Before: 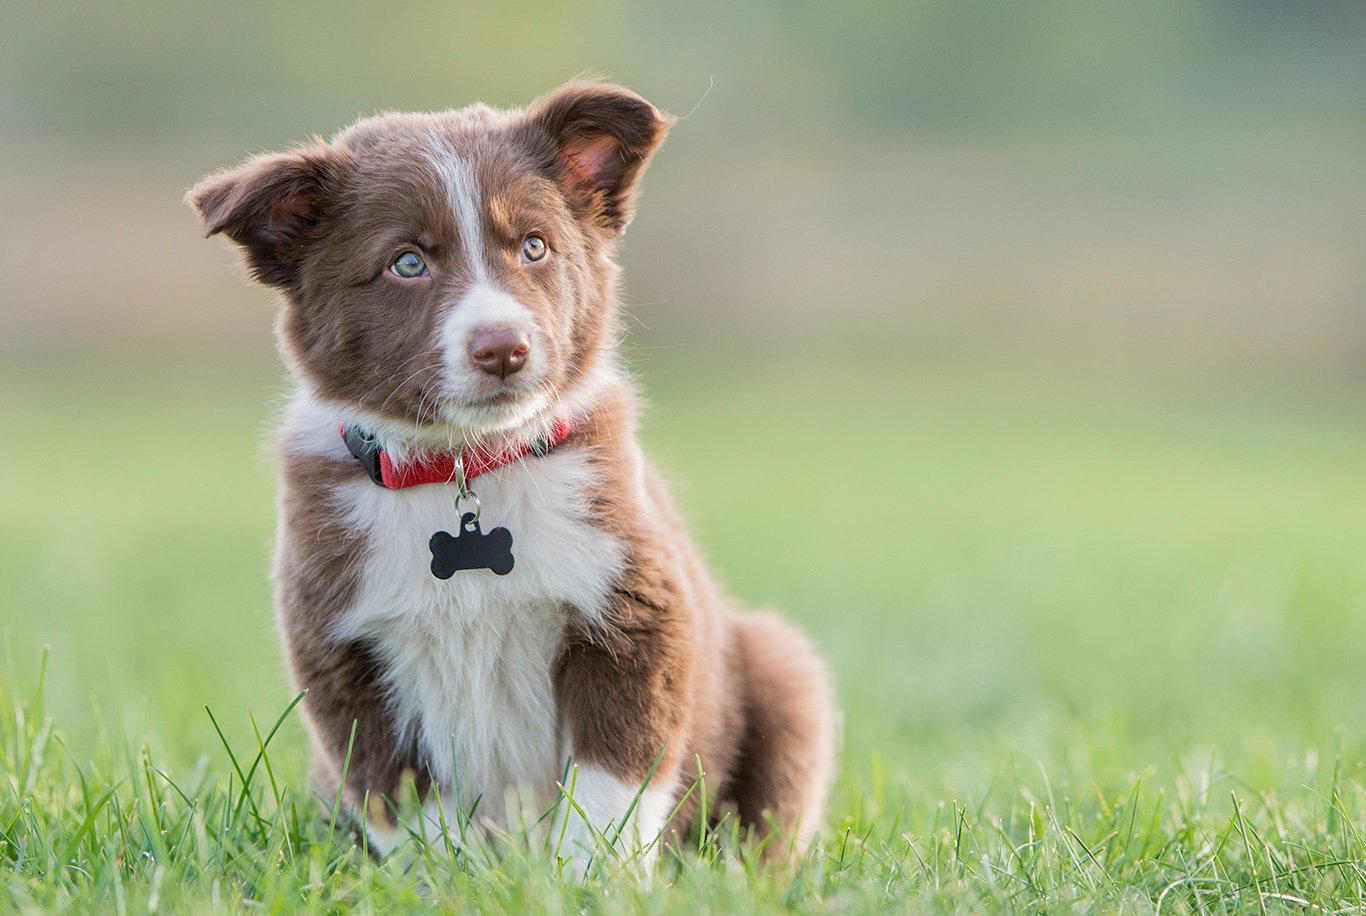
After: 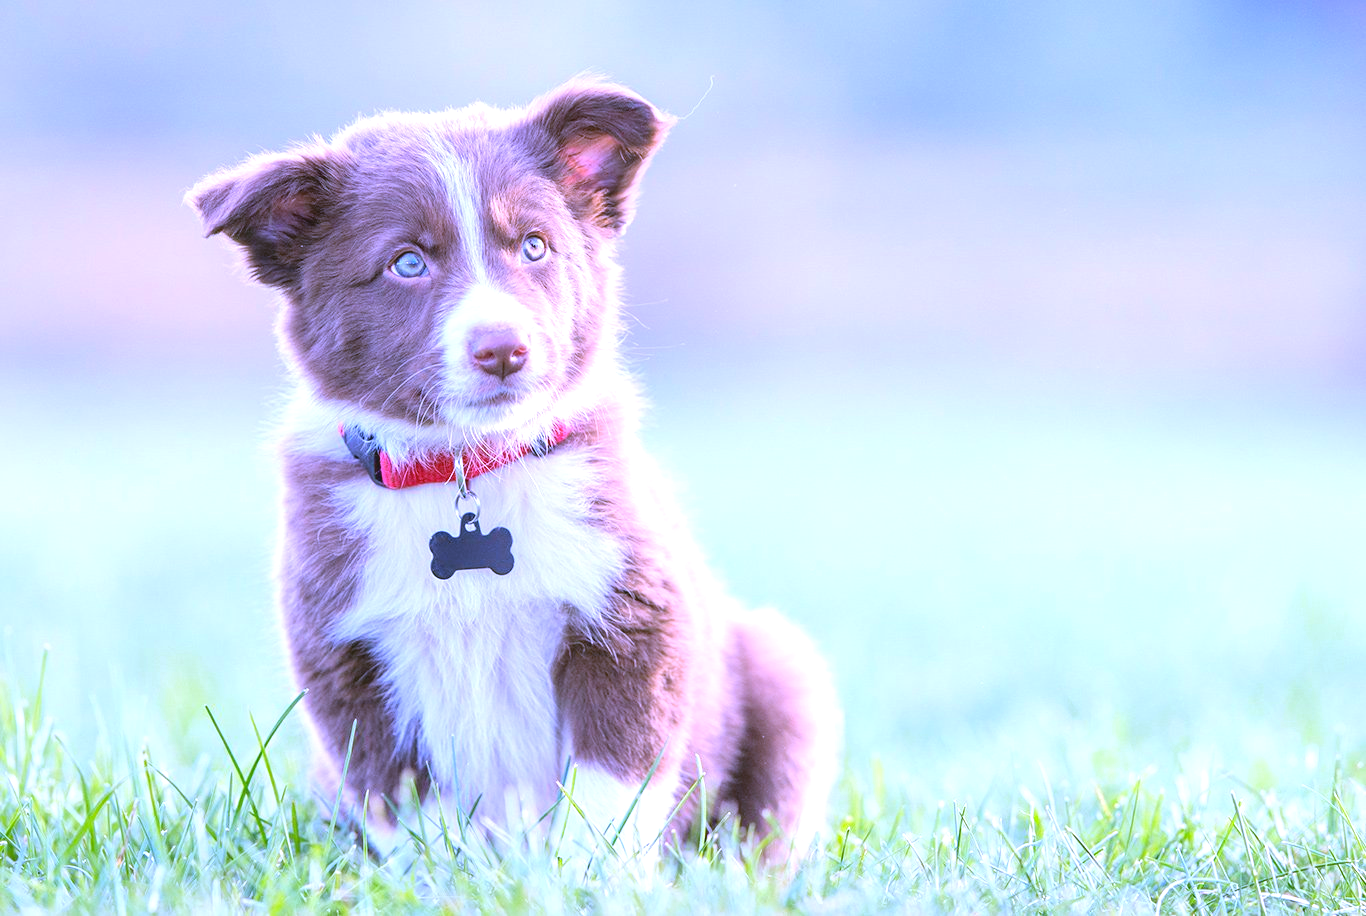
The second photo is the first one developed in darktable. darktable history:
exposure: black level correction 0, exposure 1 EV, compensate exposure bias true, compensate highlight preservation false
contrast brightness saturation: contrast -0.1, brightness 0.05, saturation 0.08
white balance: red 0.98, blue 1.61
